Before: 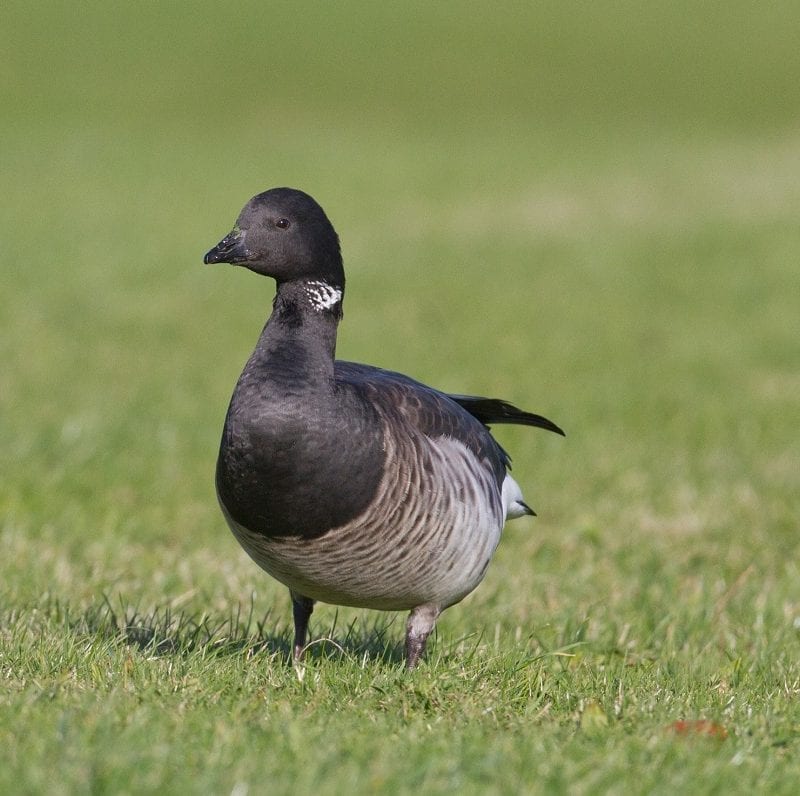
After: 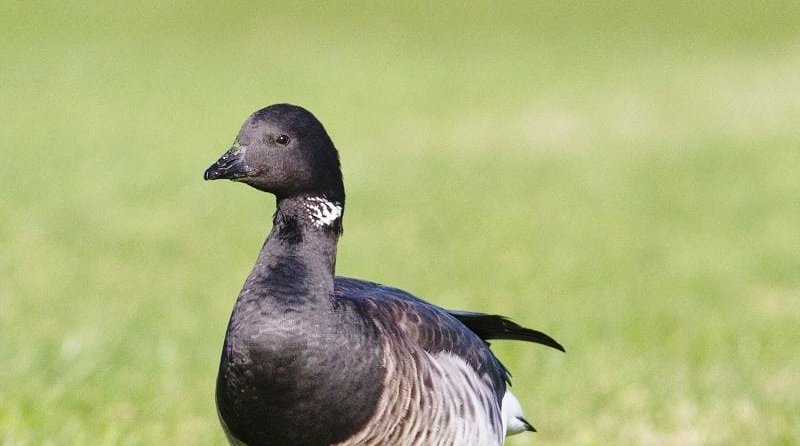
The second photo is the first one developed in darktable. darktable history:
base curve: curves: ch0 [(0, 0) (0.028, 0.03) (0.121, 0.232) (0.46, 0.748) (0.859, 0.968) (1, 1)], preserve colors none
crop and rotate: top 10.605%, bottom 33.274%
exposure: compensate highlight preservation false
